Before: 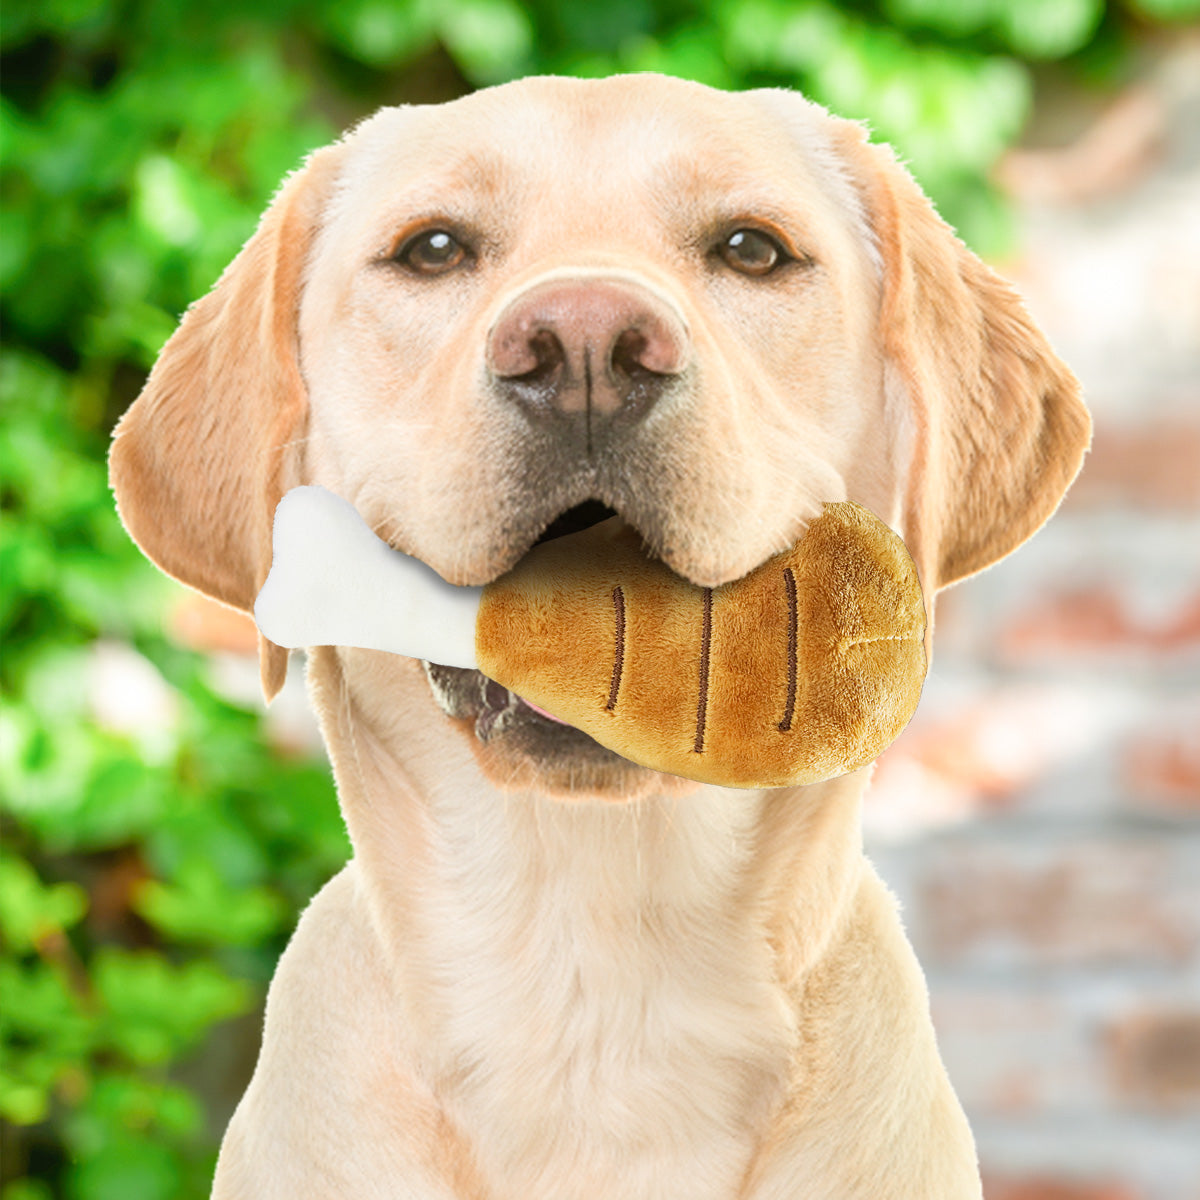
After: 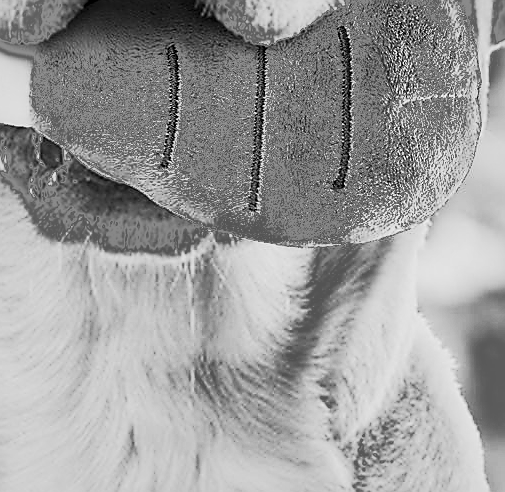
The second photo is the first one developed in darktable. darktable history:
sharpen: radius 1.4, amount 1.25, threshold 0.7
crop: left 37.221%, top 45.169%, right 20.63%, bottom 13.777%
fill light: exposure -0.73 EV, center 0.69, width 2.2
local contrast: mode bilateral grid, contrast 20, coarseness 50, detail 159%, midtone range 0.2
filmic rgb: white relative exposure 3.9 EV, hardness 4.26
monochrome: on, module defaults
